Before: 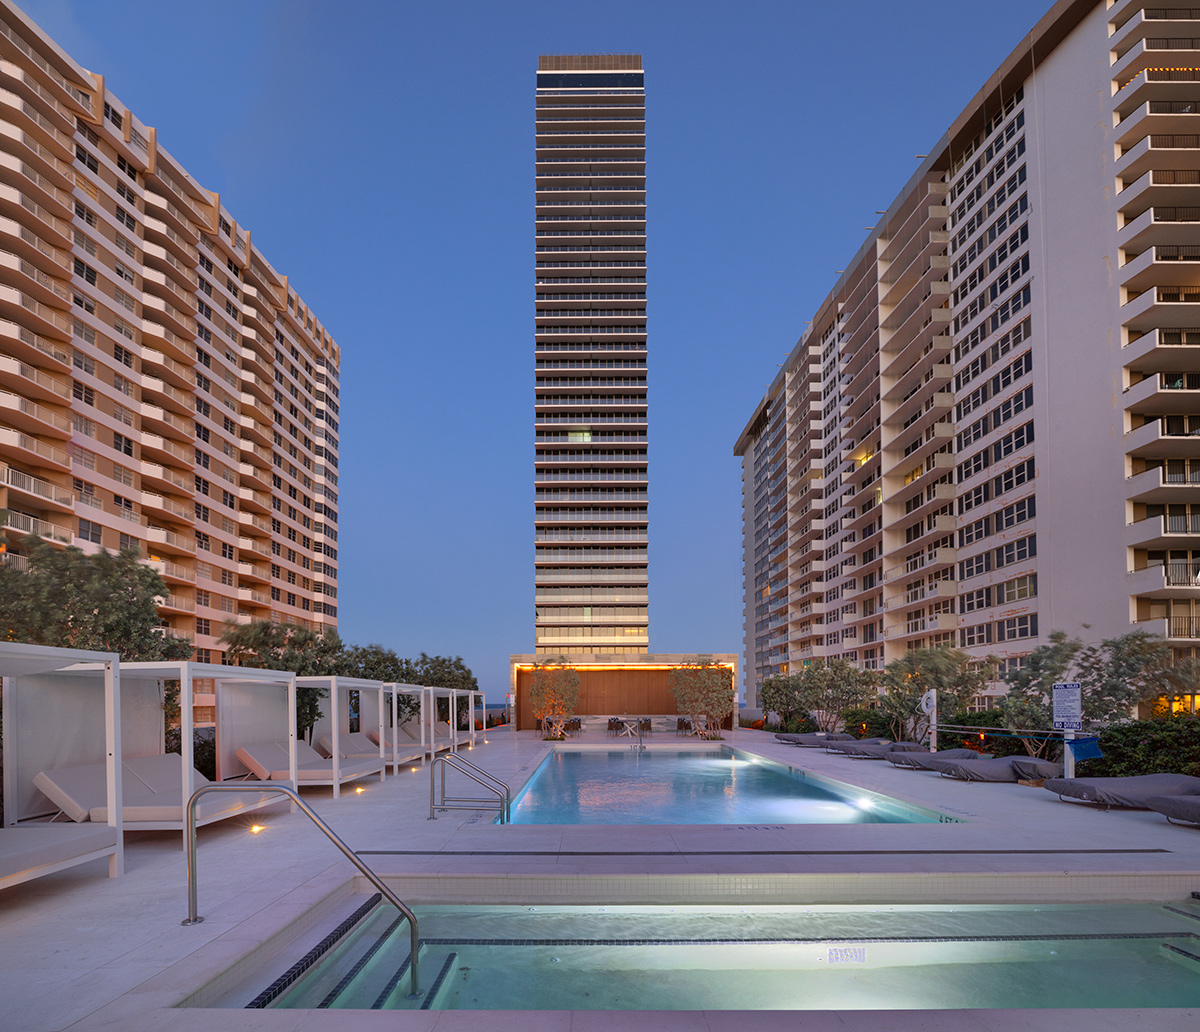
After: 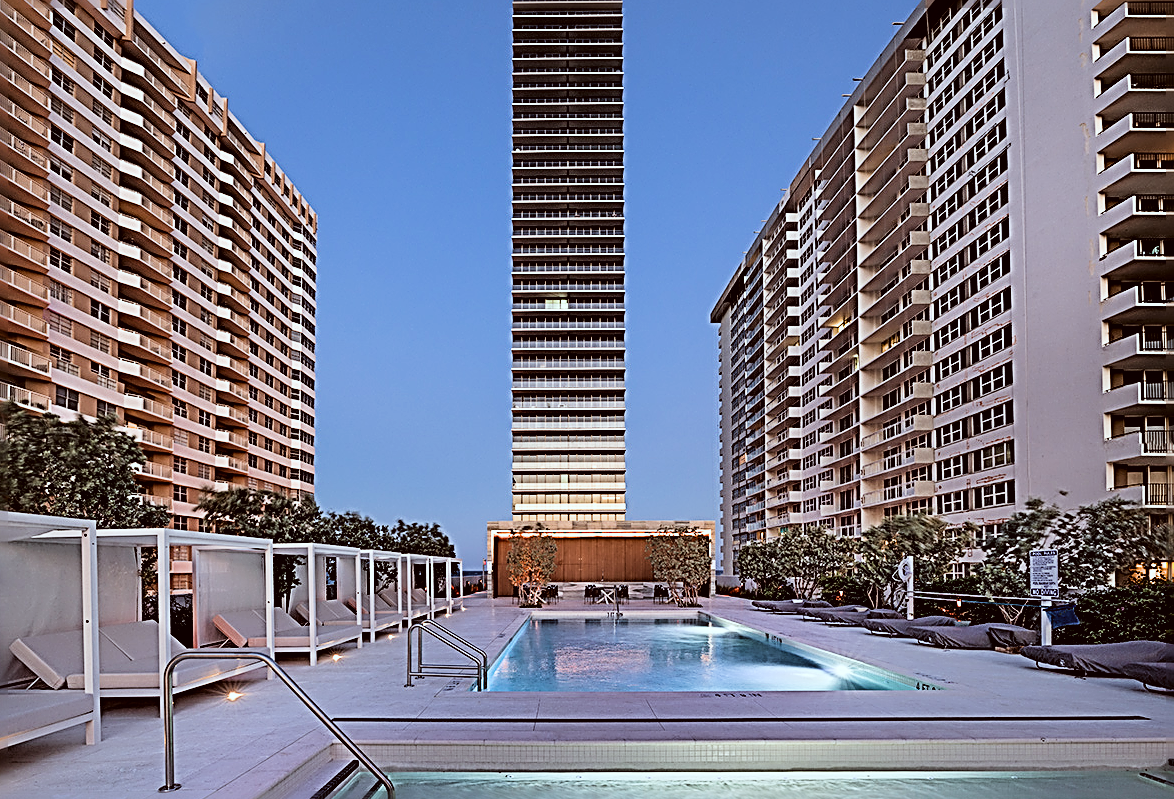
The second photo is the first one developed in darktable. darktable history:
tone equalizer: -8 EV -0.432 EV, -7 EV -0.413 EV, -6 EV -0.329 EV, -5 EV -0.185 EV, -3 EV 0.237 EV, -2 EV 0.324 EV, -1 EV 0.366 EV, +0 EV 0.393 EV
crop and rotate: left 1.942%, top 12.917%, right 0.196%, bottom 9.575%
color correction: highlights a* -5.06, highlights b* -4.1, shadows a* 3.96, shadows b* 4.06
filmic rgb: black relative exposure -5.01 EV, white relative exposure 3.49 EV, hardness 3.17, contrast 1.397, highlights saturation mix -29.93%
sharpen: radius 3.151, amount 1.716
